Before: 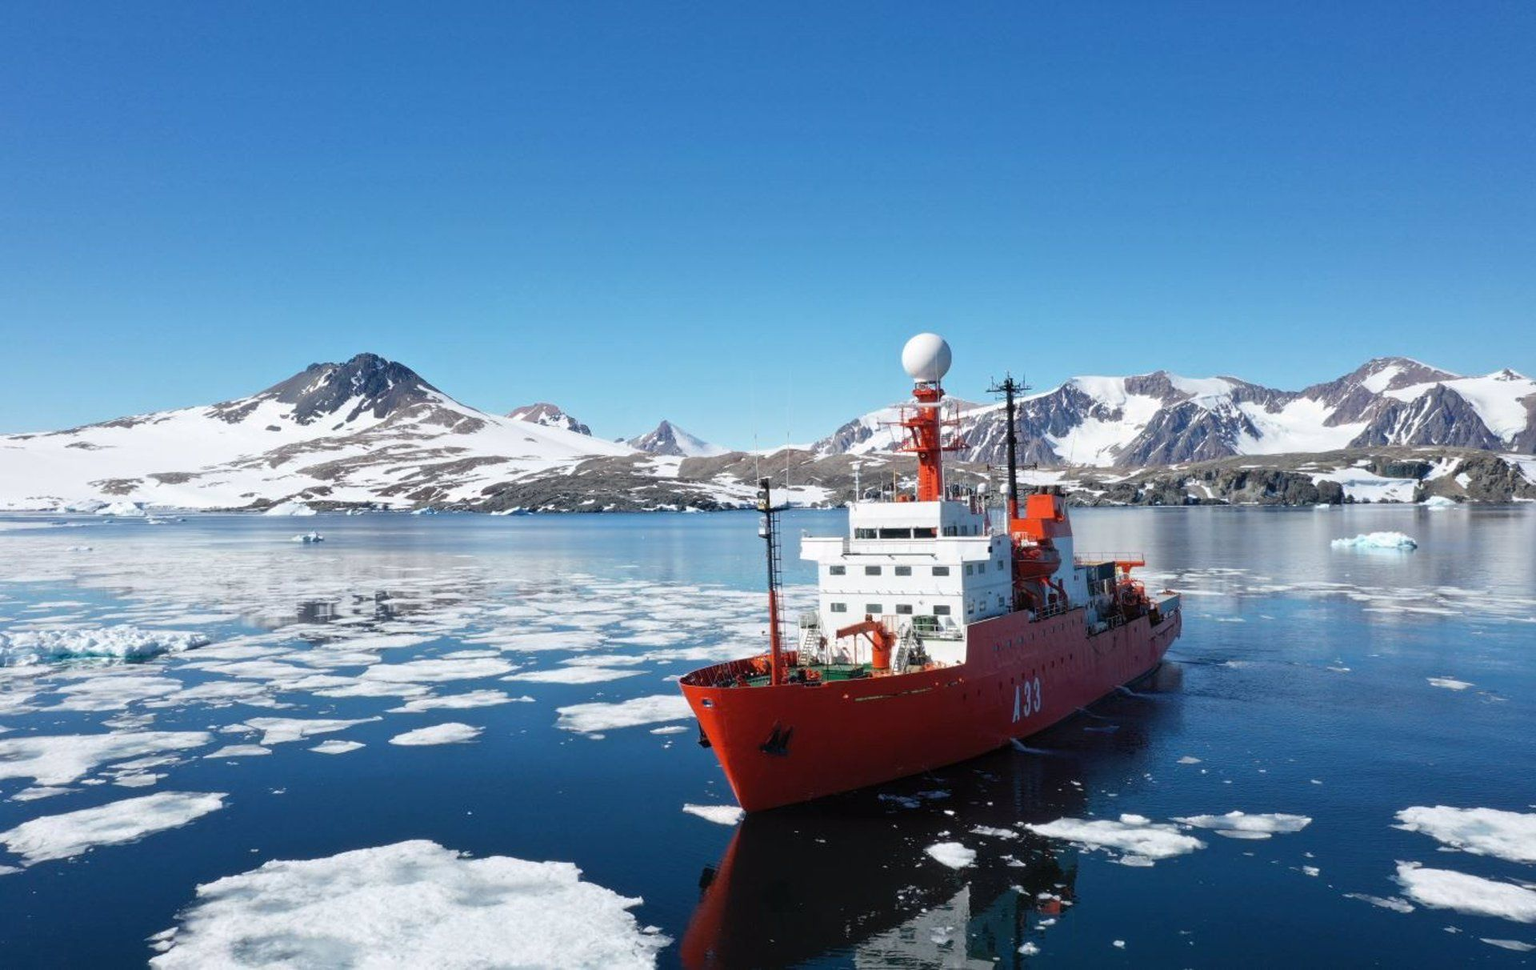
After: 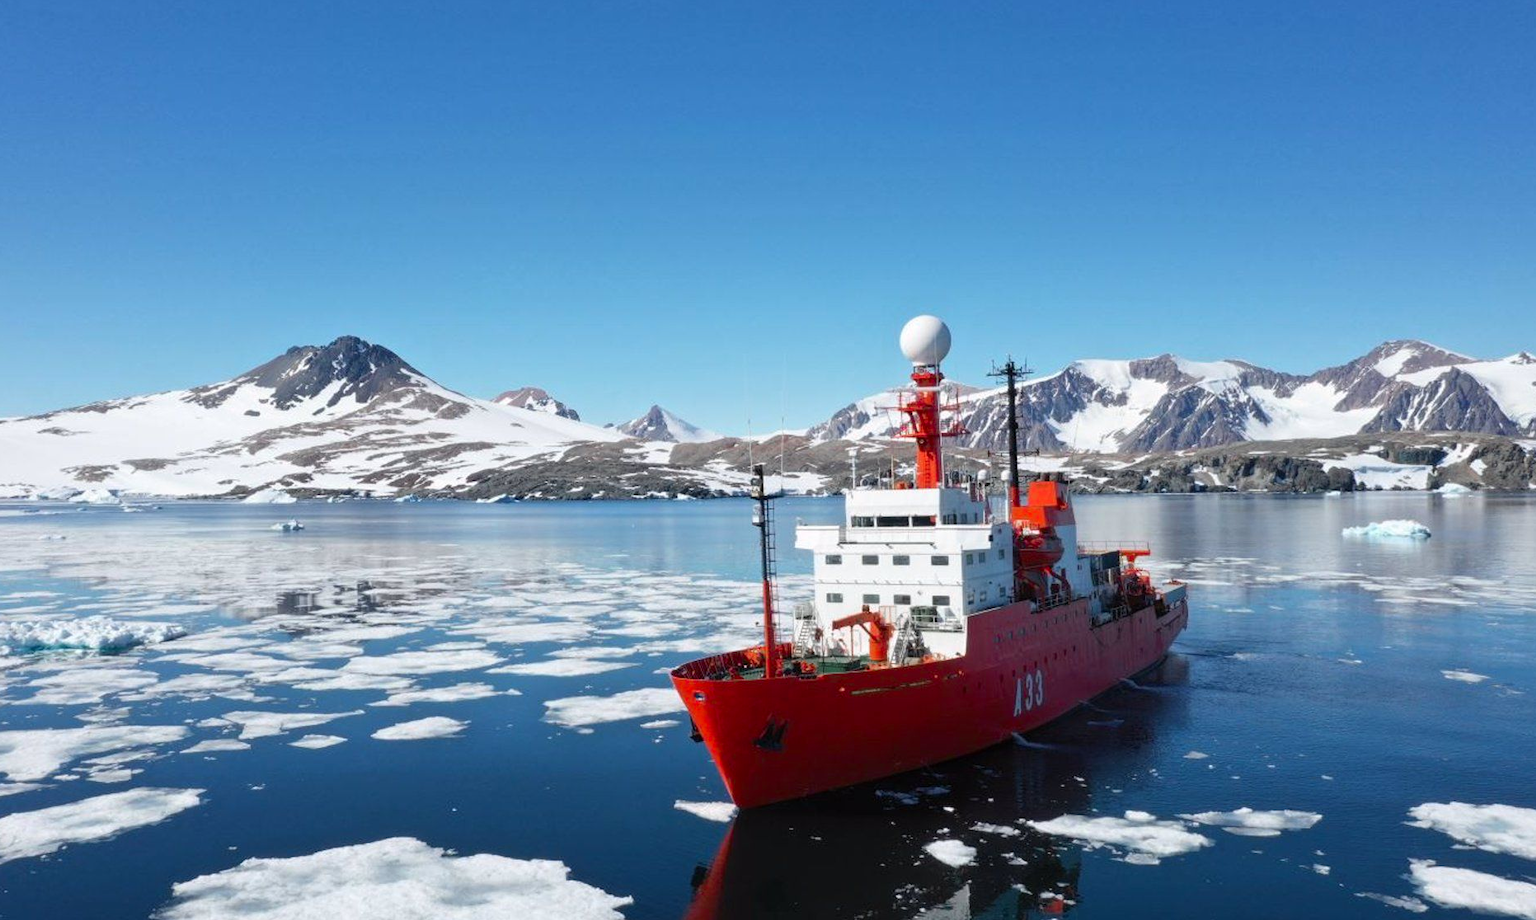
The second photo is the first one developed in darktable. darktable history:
crop: left 1.923%, top 2.87%, right 1.013%, bottom 4.893%
color zones: curves: ch1 [(0, 0.708) (0.088, 0.648) (0.245, 0.187) (0.429, 0.326) (0.571, 0.498) (0.714, 0.5) (0.857, 0.5) (1, 0.708)]
